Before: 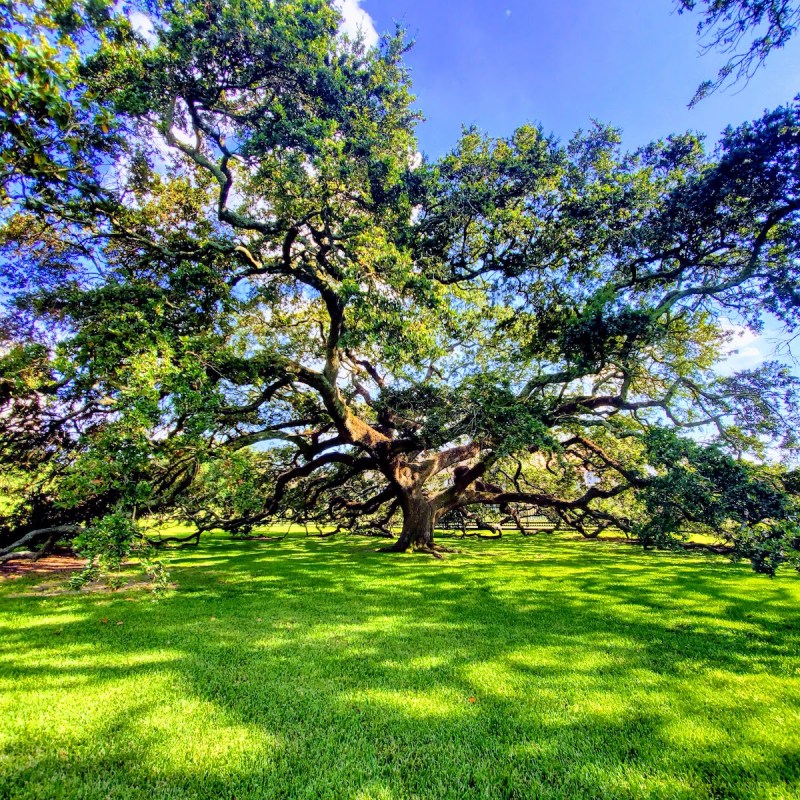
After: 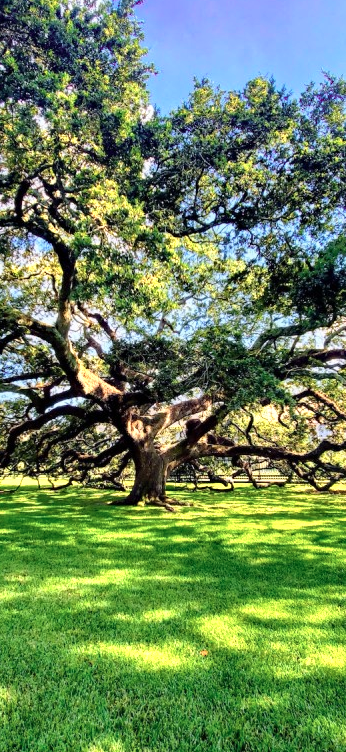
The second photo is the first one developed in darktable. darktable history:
color zones: curves: ch0 [(0.018, 0.548) (0.224, 0.64) (0.425, 0.447) (0.675, 0.575) (0.732, 0.579)]; ch1 [(0.066, 0.487) (0.25, 0.5) (0.404, 0.43) (0.75, 0.421) (0.956, 0.421)]; ch2 [(0.044, 0.561) (0.215, 0.465) (0.399, 0.544) (0.465, 0.548) (0.614, 0.447) (0.724, 0.43) (0.882, 0.623) (0.956, 0.632)]
crop: left 33.572%, top 5.992%, right 23.155%
haze removal: compatibility mode true, adaptive false
